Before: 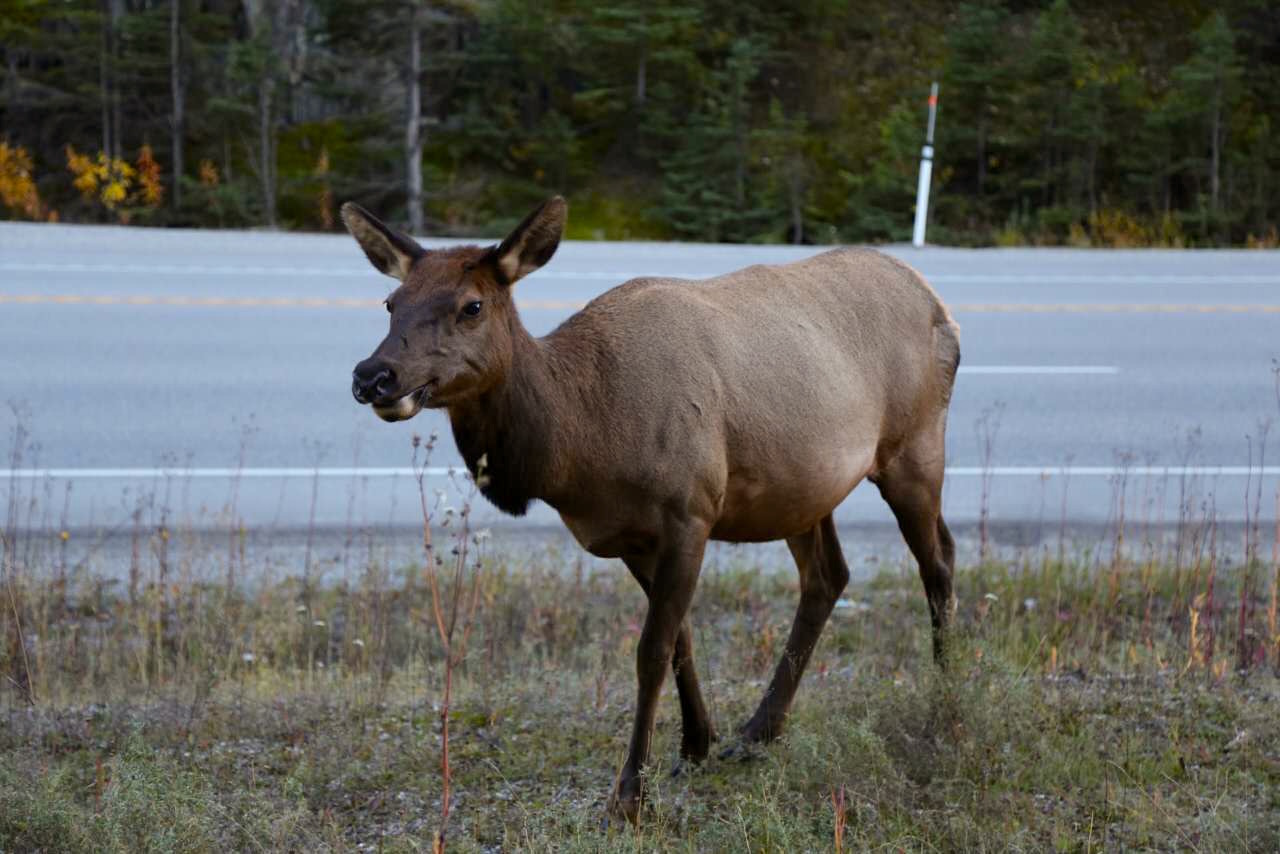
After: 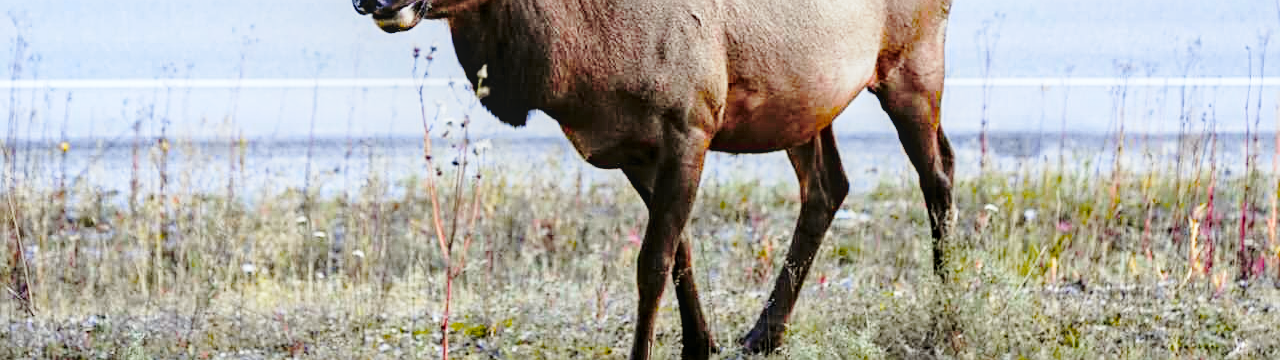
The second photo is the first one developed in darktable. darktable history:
base curve: curves: ch0 [(0, 0) (0.028, 0.03) (0.121, 0.232) (0.46, 0.748) (0.859, 0.968) (1, 1)], preserve colors none
crop: top 45.551%, bottom 12.262%
exposure: black level correction 0, exposure 0.7 EV, compensate exposure bias true, compensate highlight preservation false
sharpen: on, module defaults
tone equalizer: -8 EV -0.55 EV
haze removal: compatibility mode true, adaptive false
local contrast: on, module defaults
tone curve: curves: ch0 [(0, 0) (0.07, 0.052) (0.23, 0.254) (0.486, 0.53) (0.822, 0.825) (0.994, 0.955)]; ch1 [(0, 0) (0.226, 0.261) (0.379, 0.442) (0.469, 0.472) (0.495, 0.495) (0.514, 0.504) (0.561, 0.568) (0.59, 0.612) (1, 1)]; ch2 [(0, 0) (0.269, 0.299) (0.459, 0.441) (0.498, 0.499) (0.523, 0.52) (0.586, 0.569) (0.635, 0.617) (0.659, 0.681) (0.718, 0.764) (1, 1)], color space Lab, independent channels, preserve colors none
